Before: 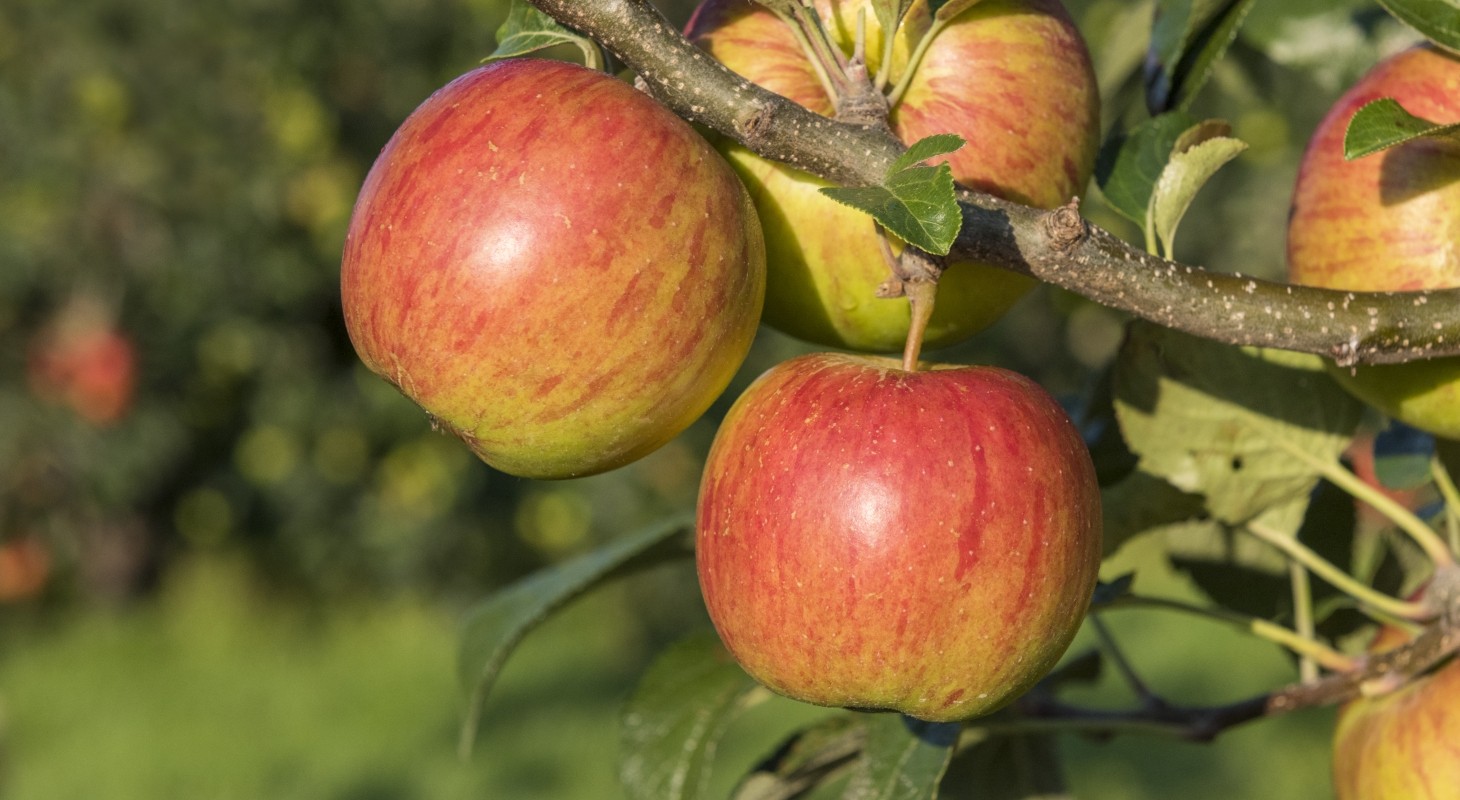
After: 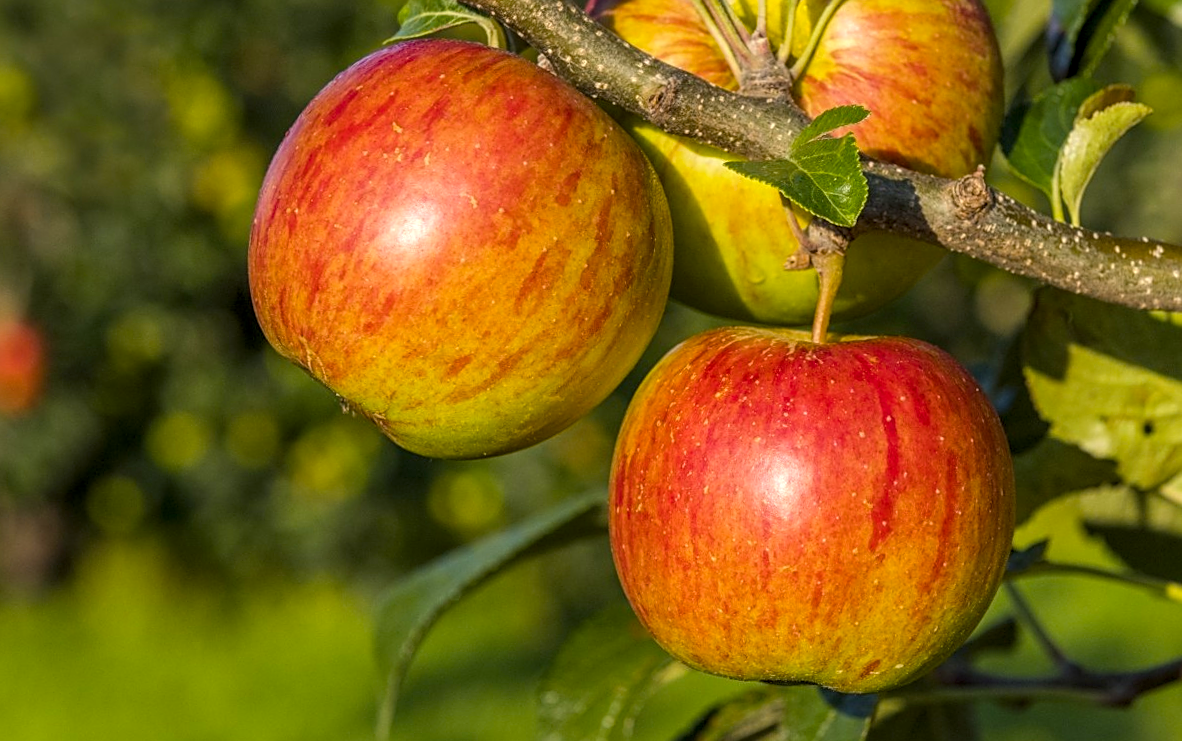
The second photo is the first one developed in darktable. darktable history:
color balance rgb: perceptual saturation grading › global saturation 30.785%, global vibrance 20%
local contrast: on, module defaults
sharpen: on, module defaults
crop and rotate: angle 1.27°, left 4.413%, top 1.147%, right 11.322%, bottom 2.392%
